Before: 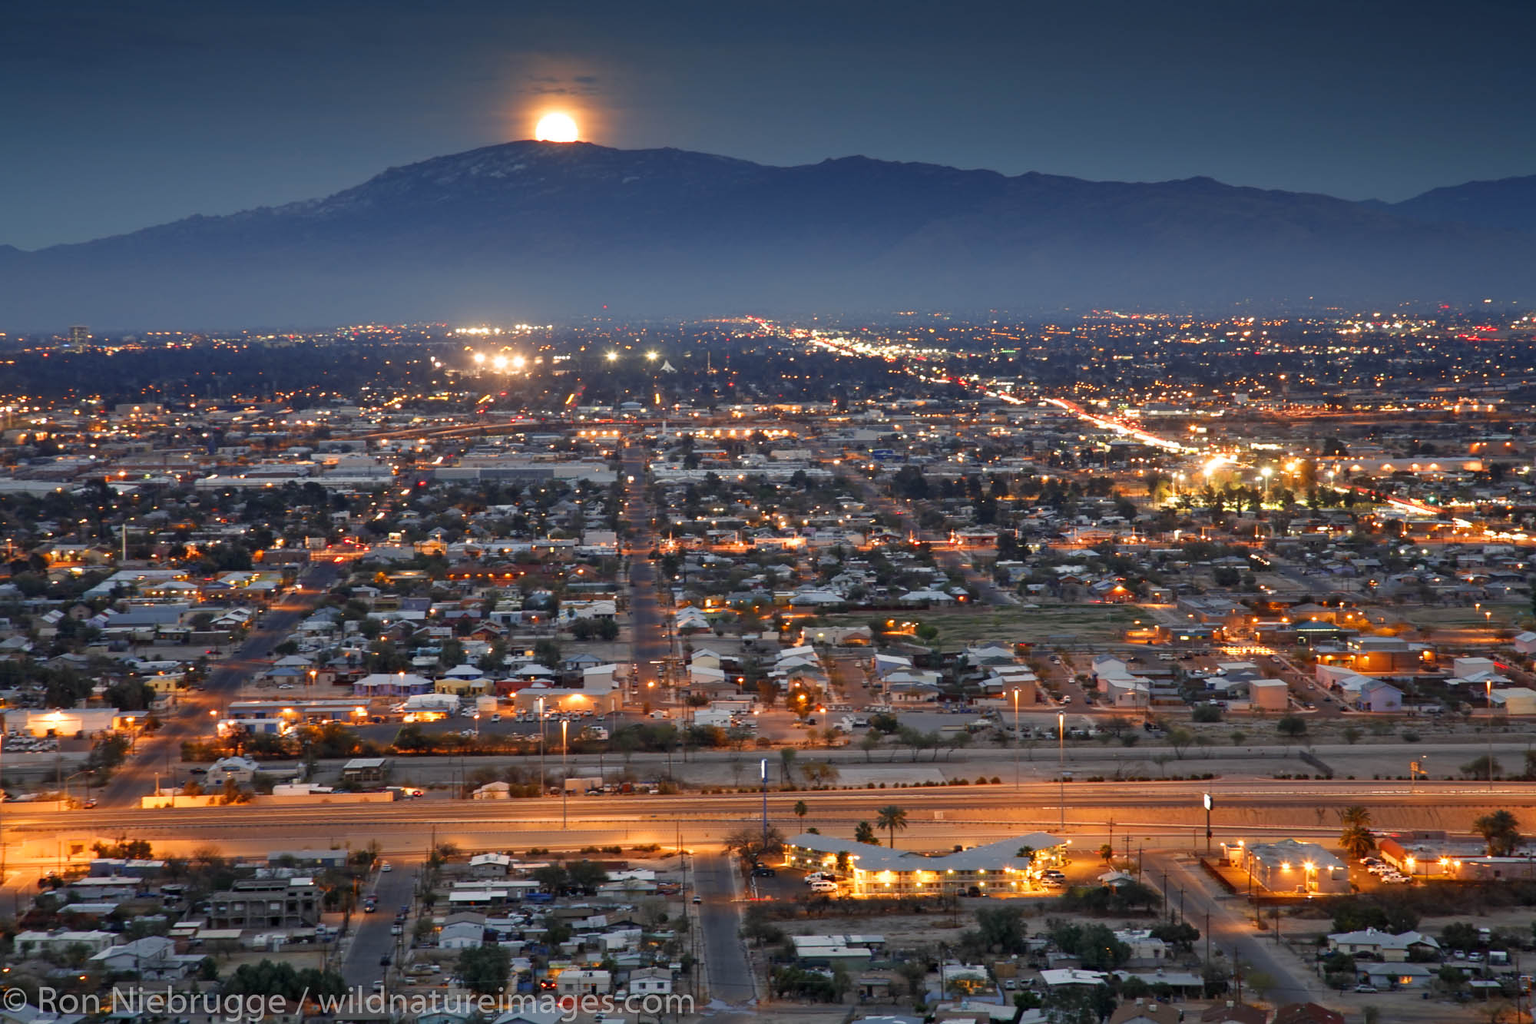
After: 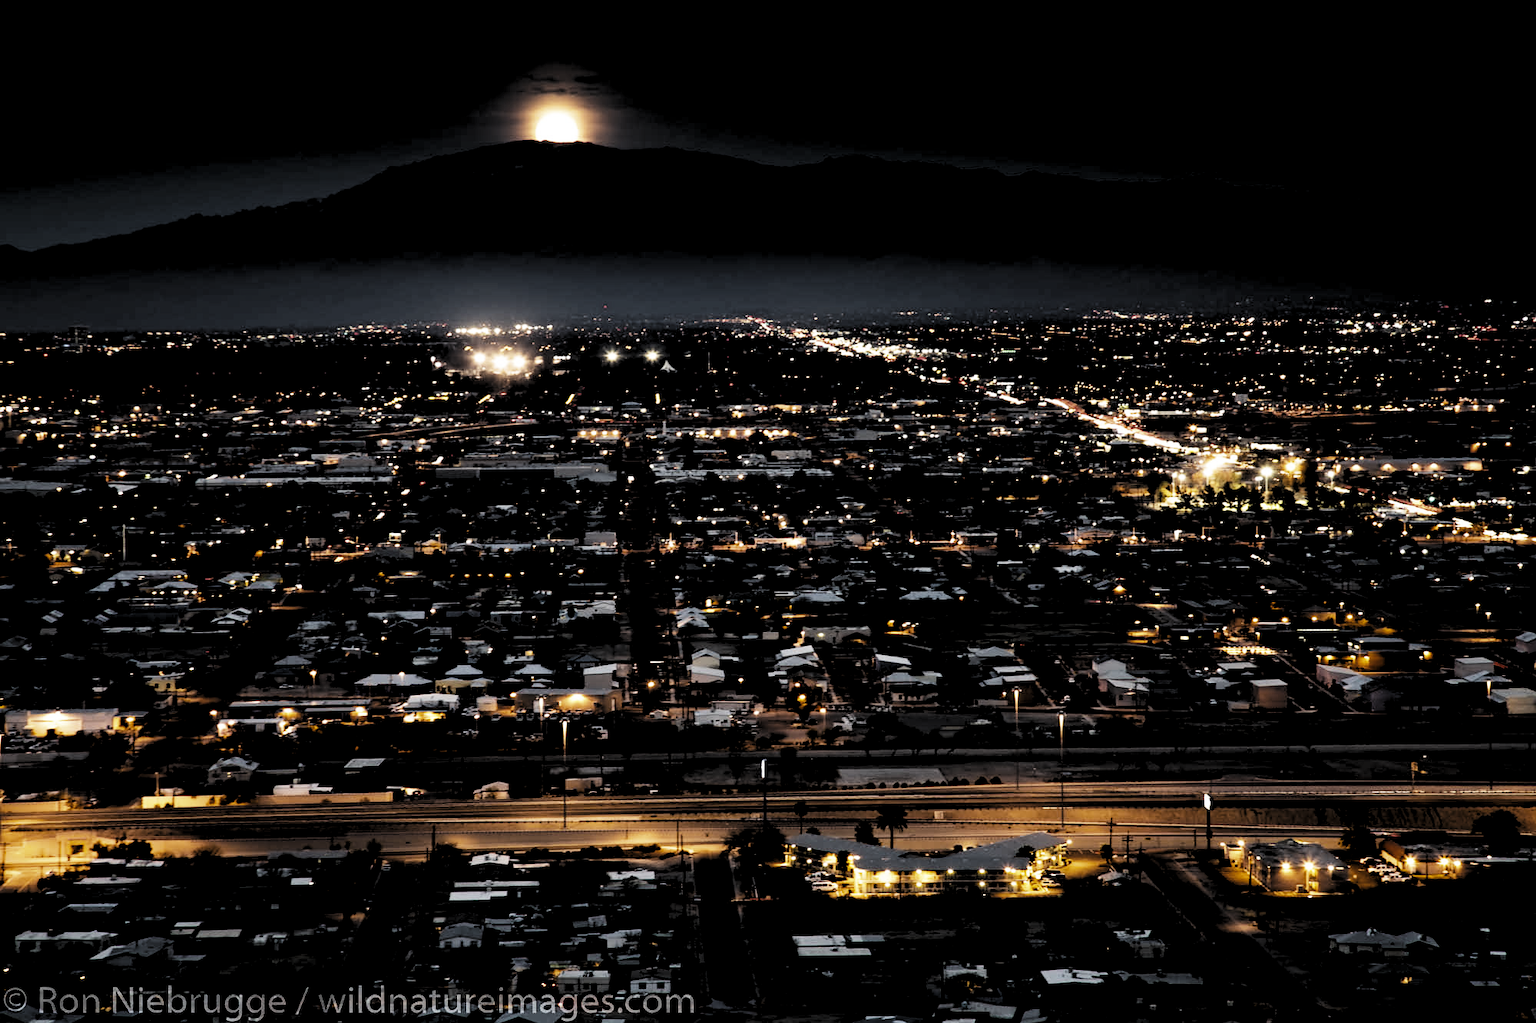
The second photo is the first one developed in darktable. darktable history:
base curve: curves: ch0 [(0, 0) (0.028, 0.03) (0.121, 0.232) (0.46, 0.748) (0.859, 0.968) (1, 1)], preserve colors none
levels: levels [0.514, 0.759, 1]
